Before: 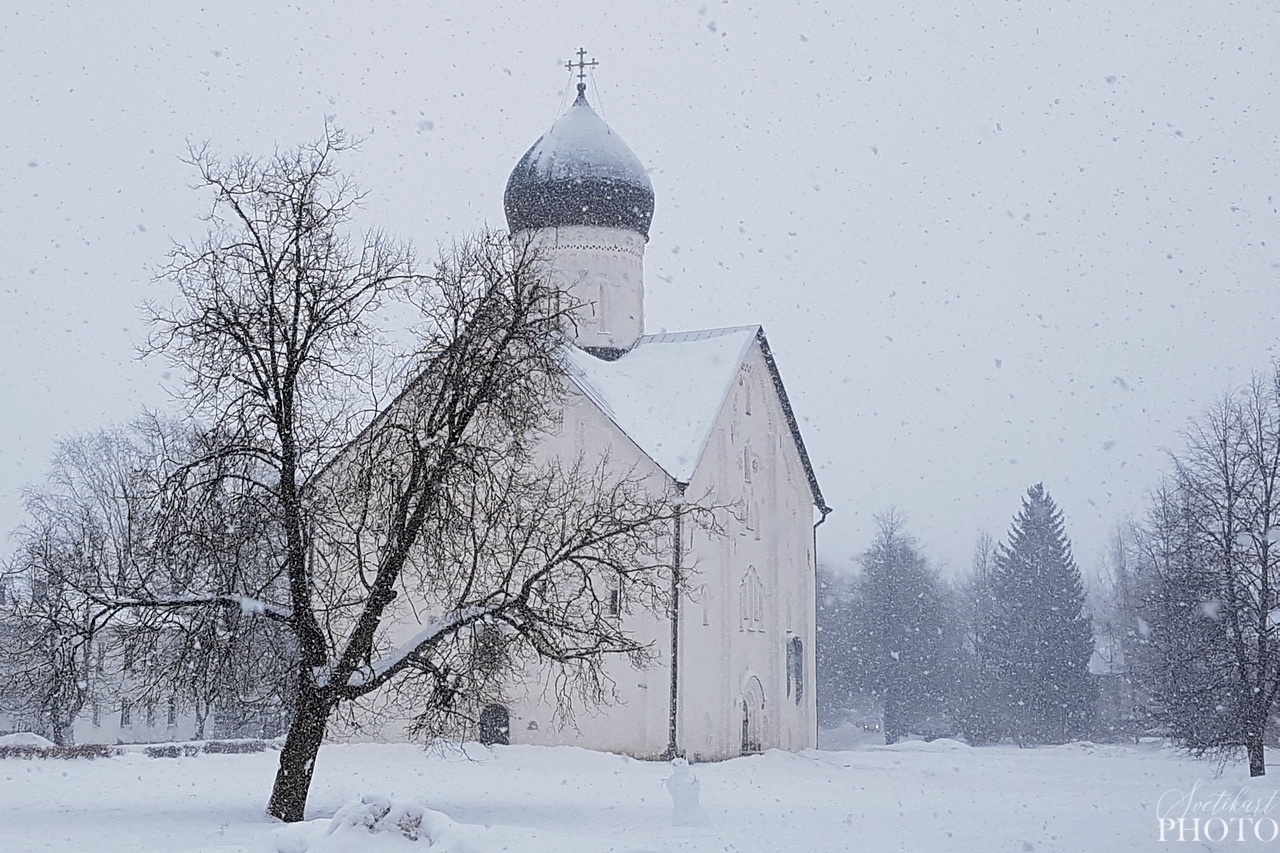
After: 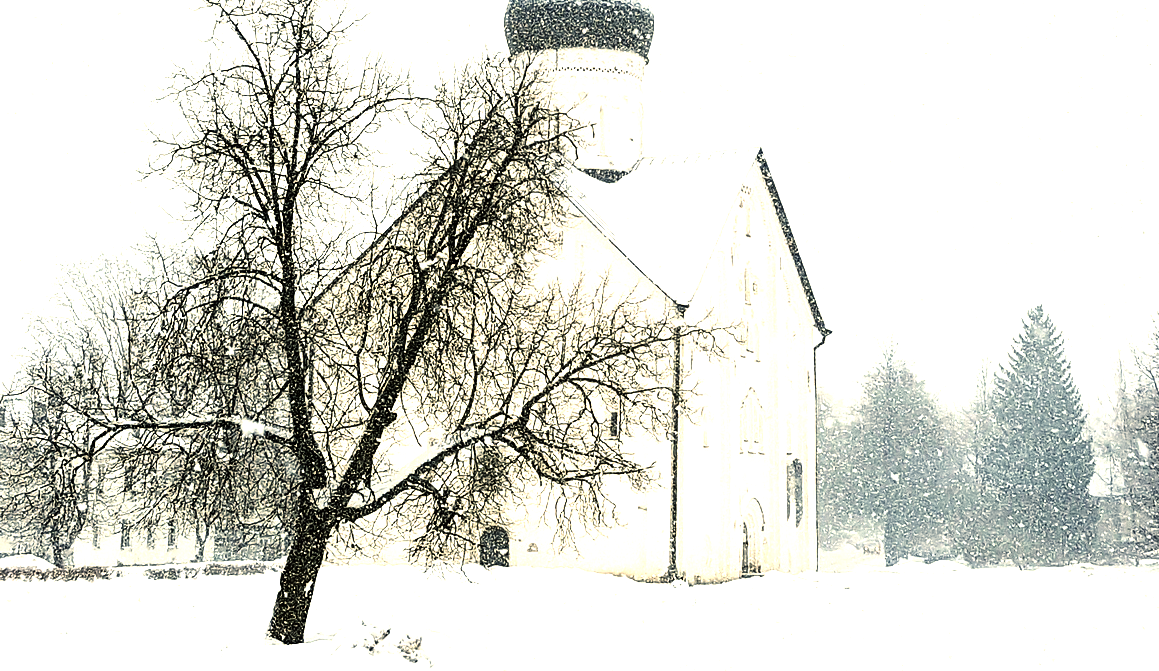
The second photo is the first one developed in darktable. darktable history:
exposure: exposure 0.559 EV, compensate highlight preservation false
color balance: mode lift, gamma, gain (sRGB), lift [1.014, 0.966, 0.918, 0.87], gamma [0.86, 0.734, 0.918, 0.976], gain [1.063, 1.13, 1.063, 0.86]
tone equalizer: -8 EV -0.75 EV, -7 EV -0.7 EV, -6 EV -0.6 EV, -5 EV -0.4 EV, -3 EV 0.4 EV, -2 EV 0.6 EV, -1 EV 0.7 EV, +0 EV 0.75 EV, edges refinement/feathering 500, mask exposure compensation -1.57 EV, preserve details no
crop: top 20.916%, right 9.437%, bottom 0.316%
